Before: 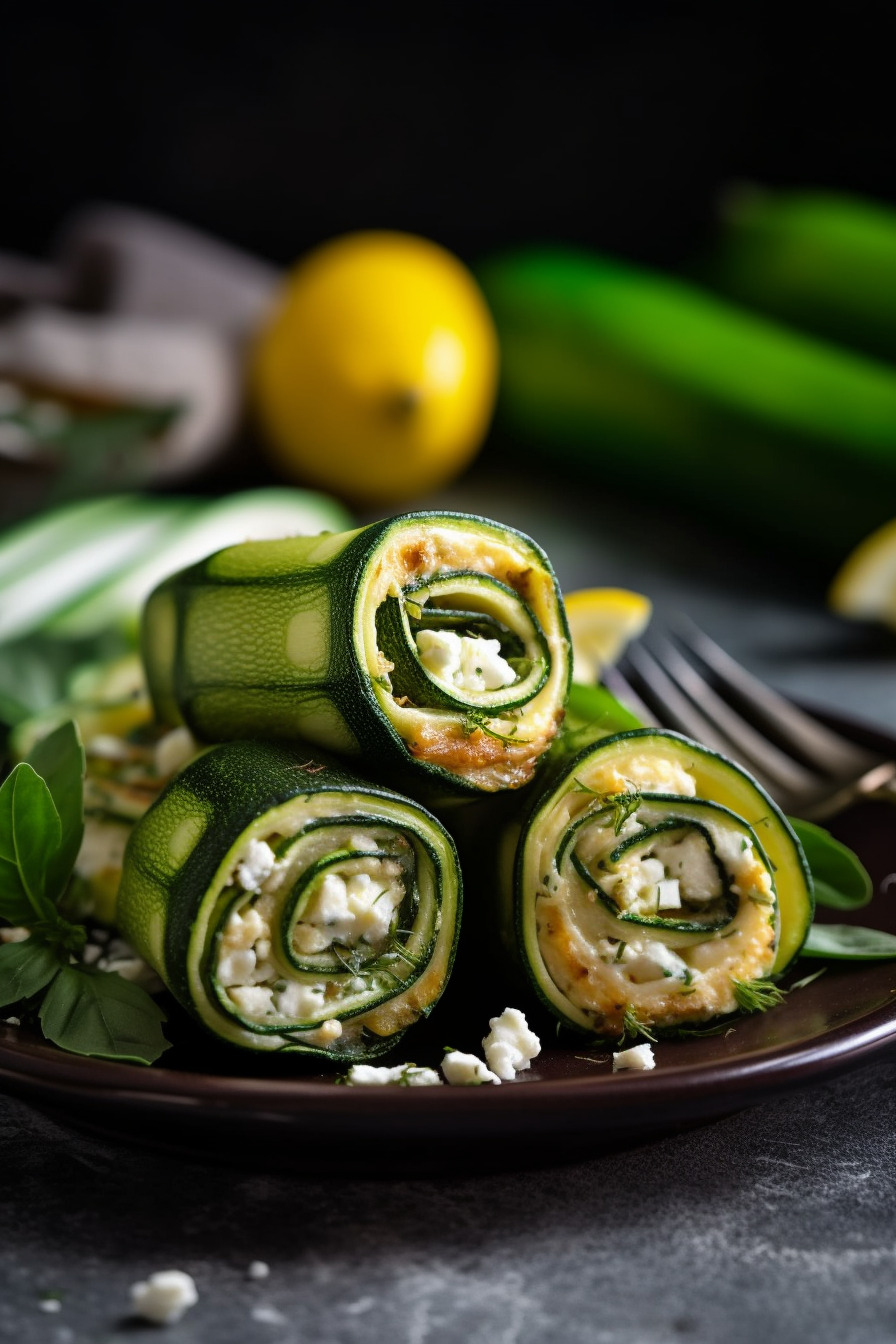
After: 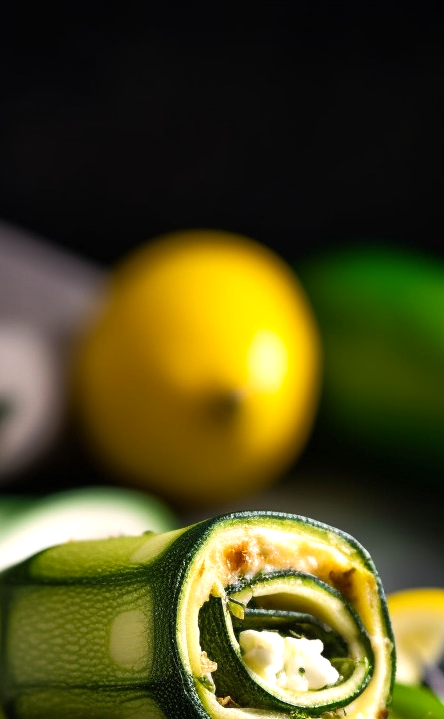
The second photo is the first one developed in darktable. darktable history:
color correction: highlights a* 3.68, highlights b* 5.11
tone equalizer: -8 EV -0.001 EV, -7 EV 0.001 EV, -6 EV -0.003 EV, -5 EV -0.008 EV, -4 EV -0.08 EV, -3 EV -0.198 EV, -2 EV -0.278 EV, -1 EV 0.113 EV, +0 EV 0.294 EV
crop: left 19.834%, right 30.466%, bottom 46.44%
